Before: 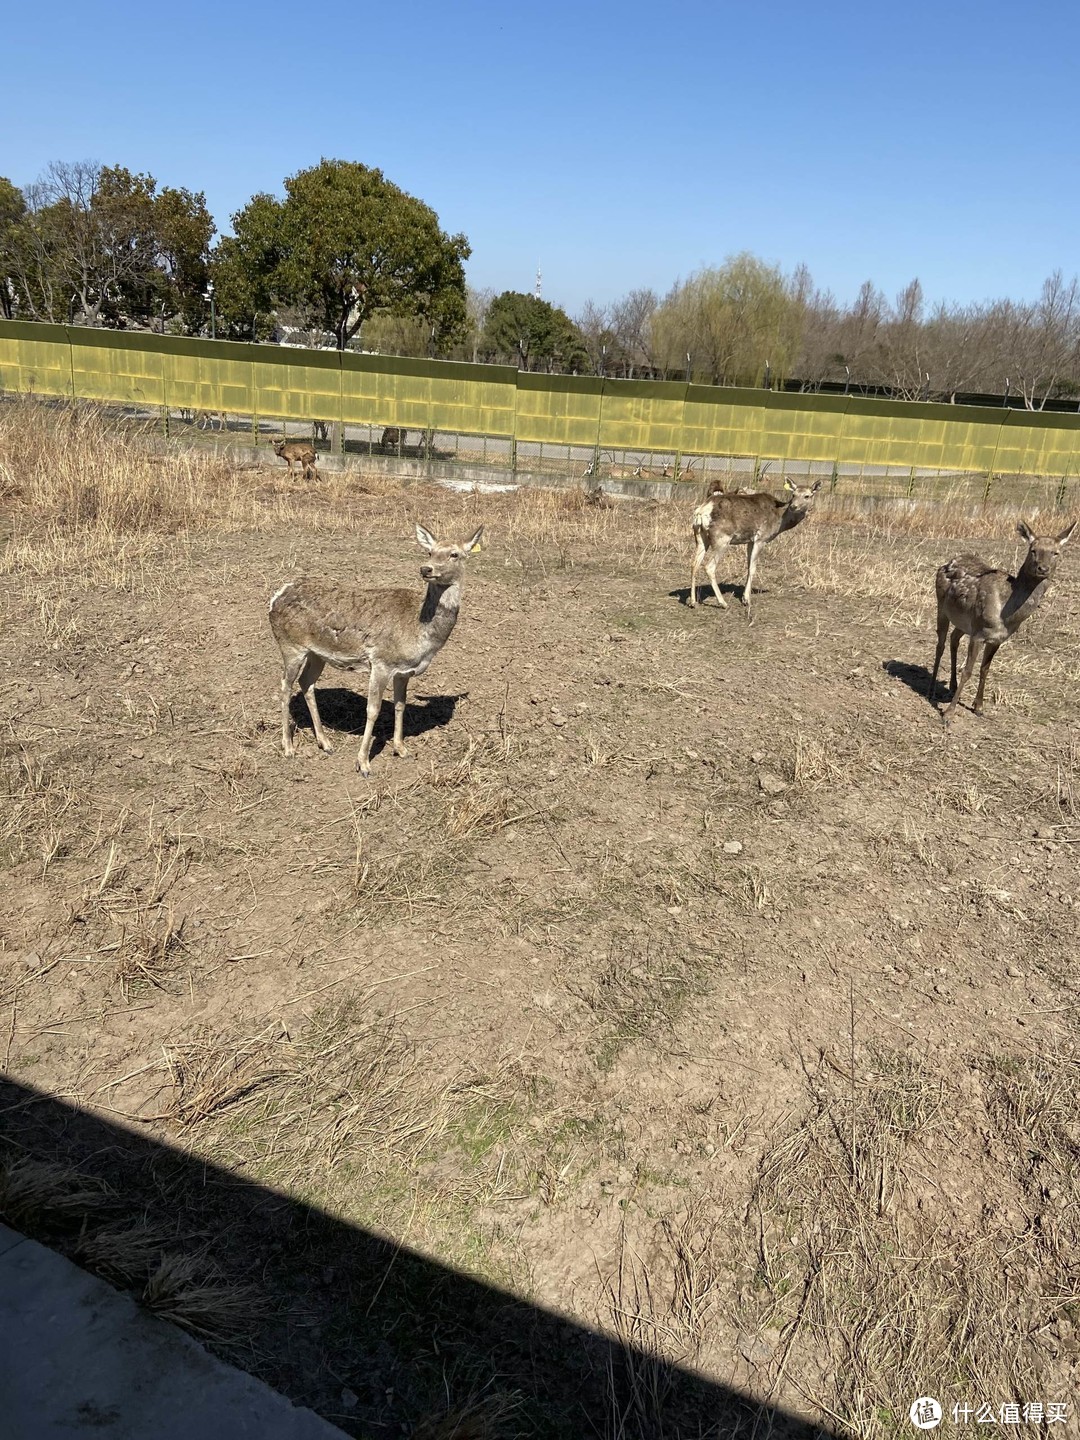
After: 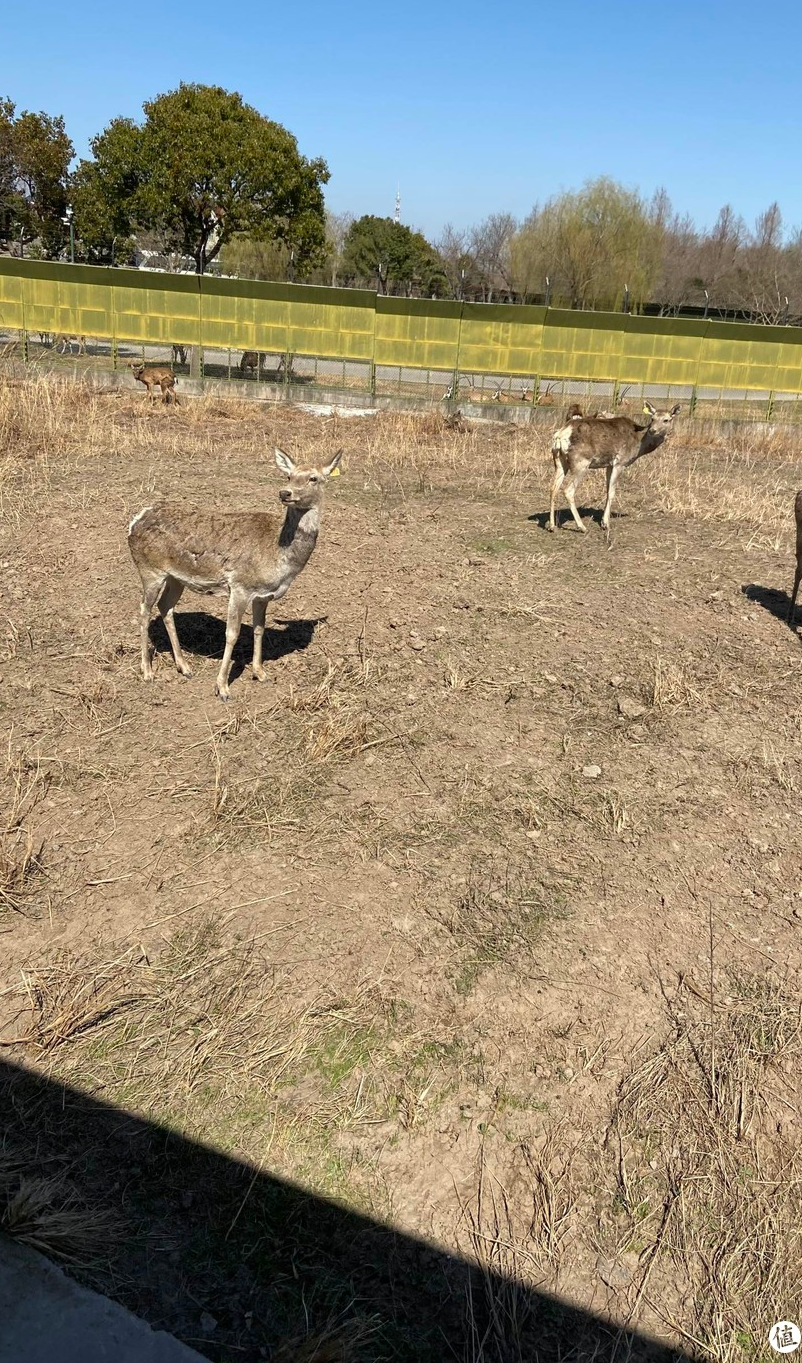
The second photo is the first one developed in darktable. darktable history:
crop and rotate: left 13.145%, top 5.301%, right 12.553%
